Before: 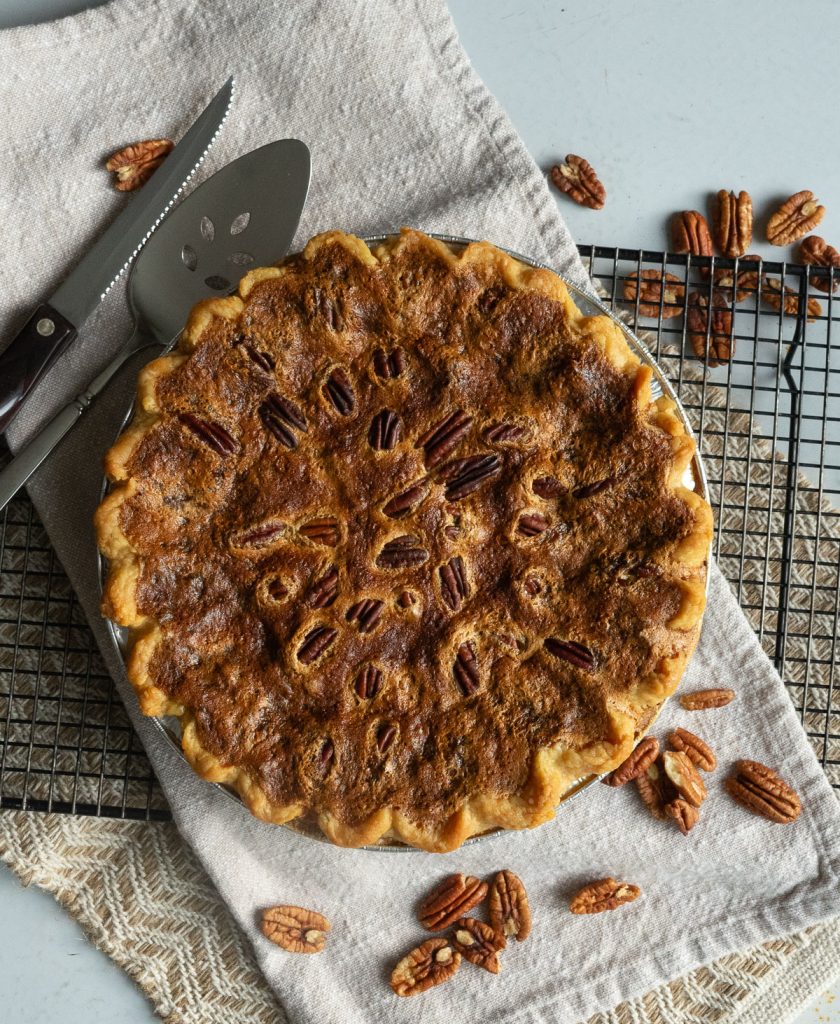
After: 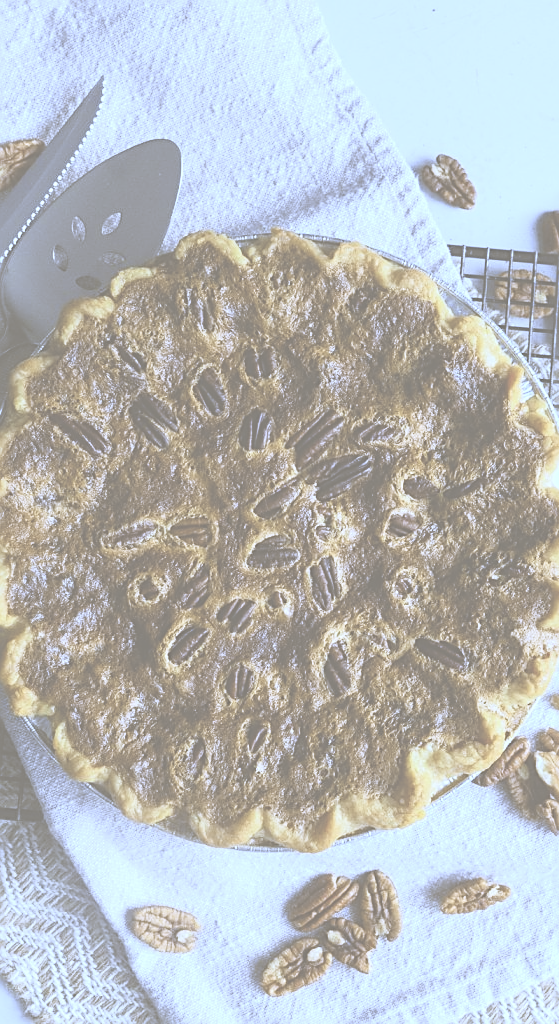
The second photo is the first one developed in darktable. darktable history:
contrast brightness saturation: brightness 0.18, saturation -0.5
sharpen: on, module defaults
exposure: black level correction -0.071, exposure 0.5 EV, compensate highlight preservation false
crop: left 15.419%, right 17.914%
tone curve: curves: ch0 [(0, 0.021) (0.049, 0.044) (0.152, 0.14) (0.328, 0.377) (0.473, 0.543) (0.641, 0.705) (0.85, 0.894) (1, 0.969)]; ch1 [(0, 0) (0.302, 0.331) (0.433, 0.432) (0.472, 0.47) (0.502, 0.503) (0.527, 0.521) (0.564, 0.58) (0.614, 0.626) (0.677, 0.701) (0.859, 0.885) (1, 1)]; ch2 [(0, 0) (0.33, 0.301) (0.447, 0.44) (0.487, 0.496) (0.502, 0.516) (0.535, 0.563) (0.565, 0.593) (0.608, 0.638) (1, 1)], color space Lab, independent channels, preserve colors none
white balance: red 0.766, blue 1.537
